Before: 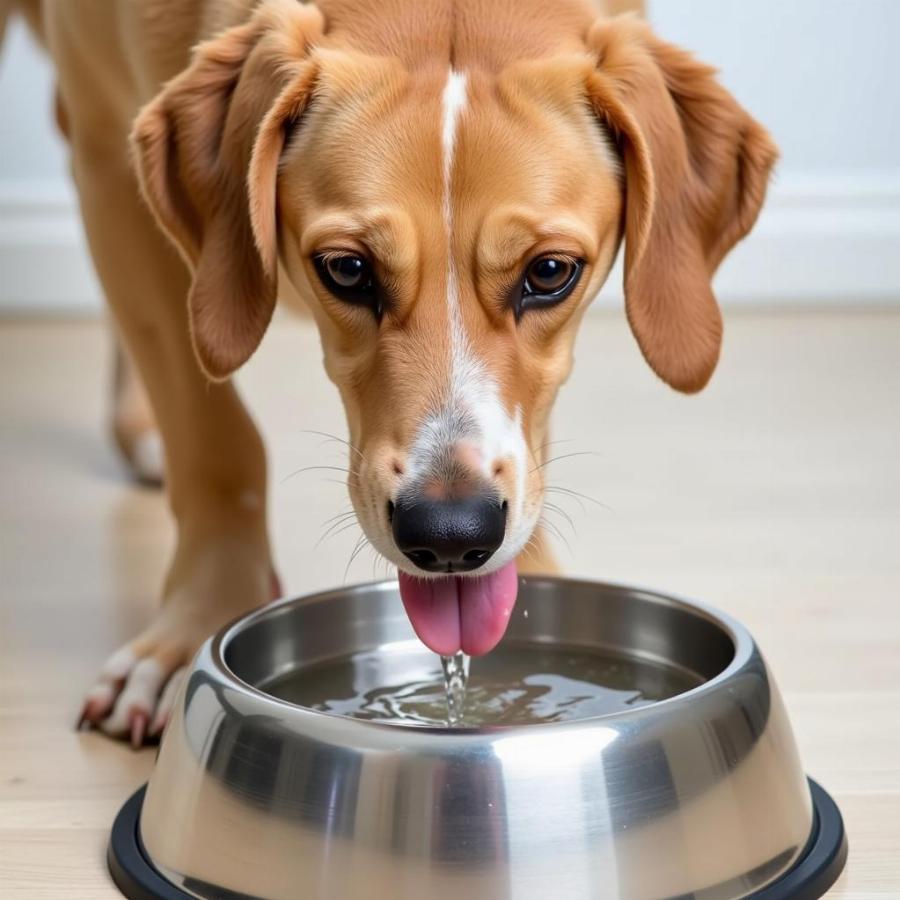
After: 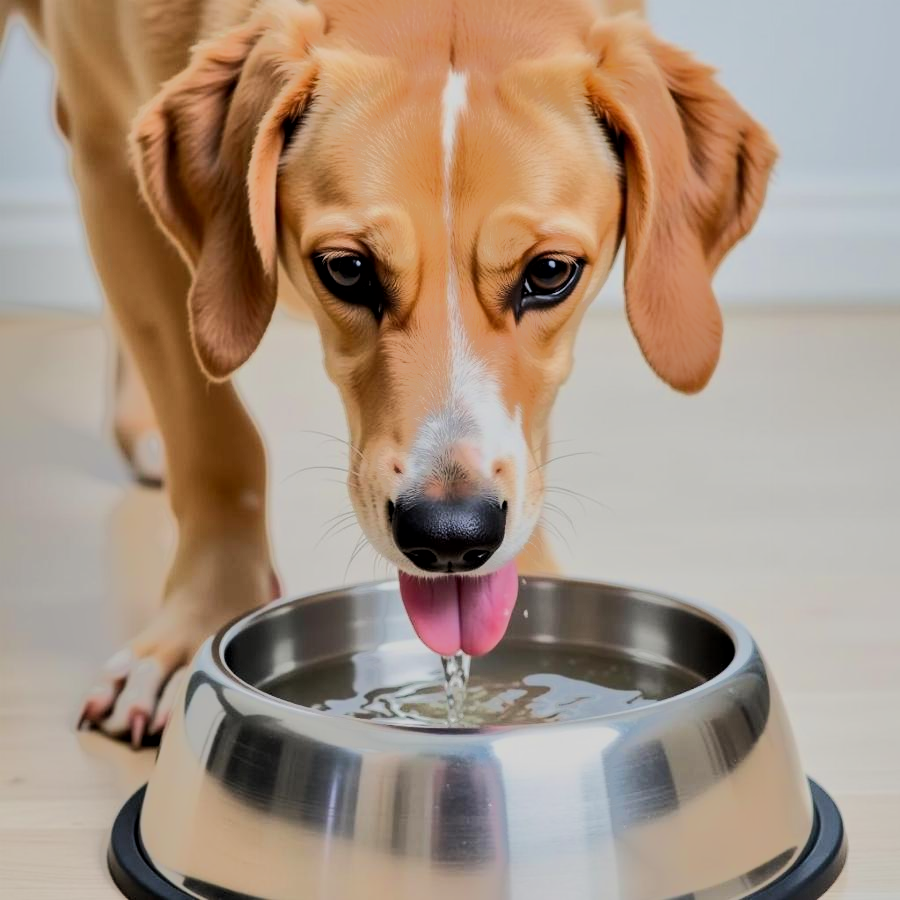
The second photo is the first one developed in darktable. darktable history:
local contrast: mode bilateral grid, contrast 20, coarseness 50, detail 130%, midtone range 0.2
exposure: exposure 0.636 EV, compensate highlight preservation false
filmic rgb: black relative exposure -6.15 EV, white relative exposure 6.96 EV, hardness 2.23, color science v6 (2022)
tone equalizer: -7 EV -0.63 EV, -6 EV 1 EV, -5 EV -0.45 EV, -4 EV 0.43 EV, -3 EV 0.41 EV, -2 EV 0.15 EV, -1 EV -0.15 EV, +0 EV -0.39 EV, smoothing diameter 25%, edges refinement/feathering 10, preserve details guided filter
